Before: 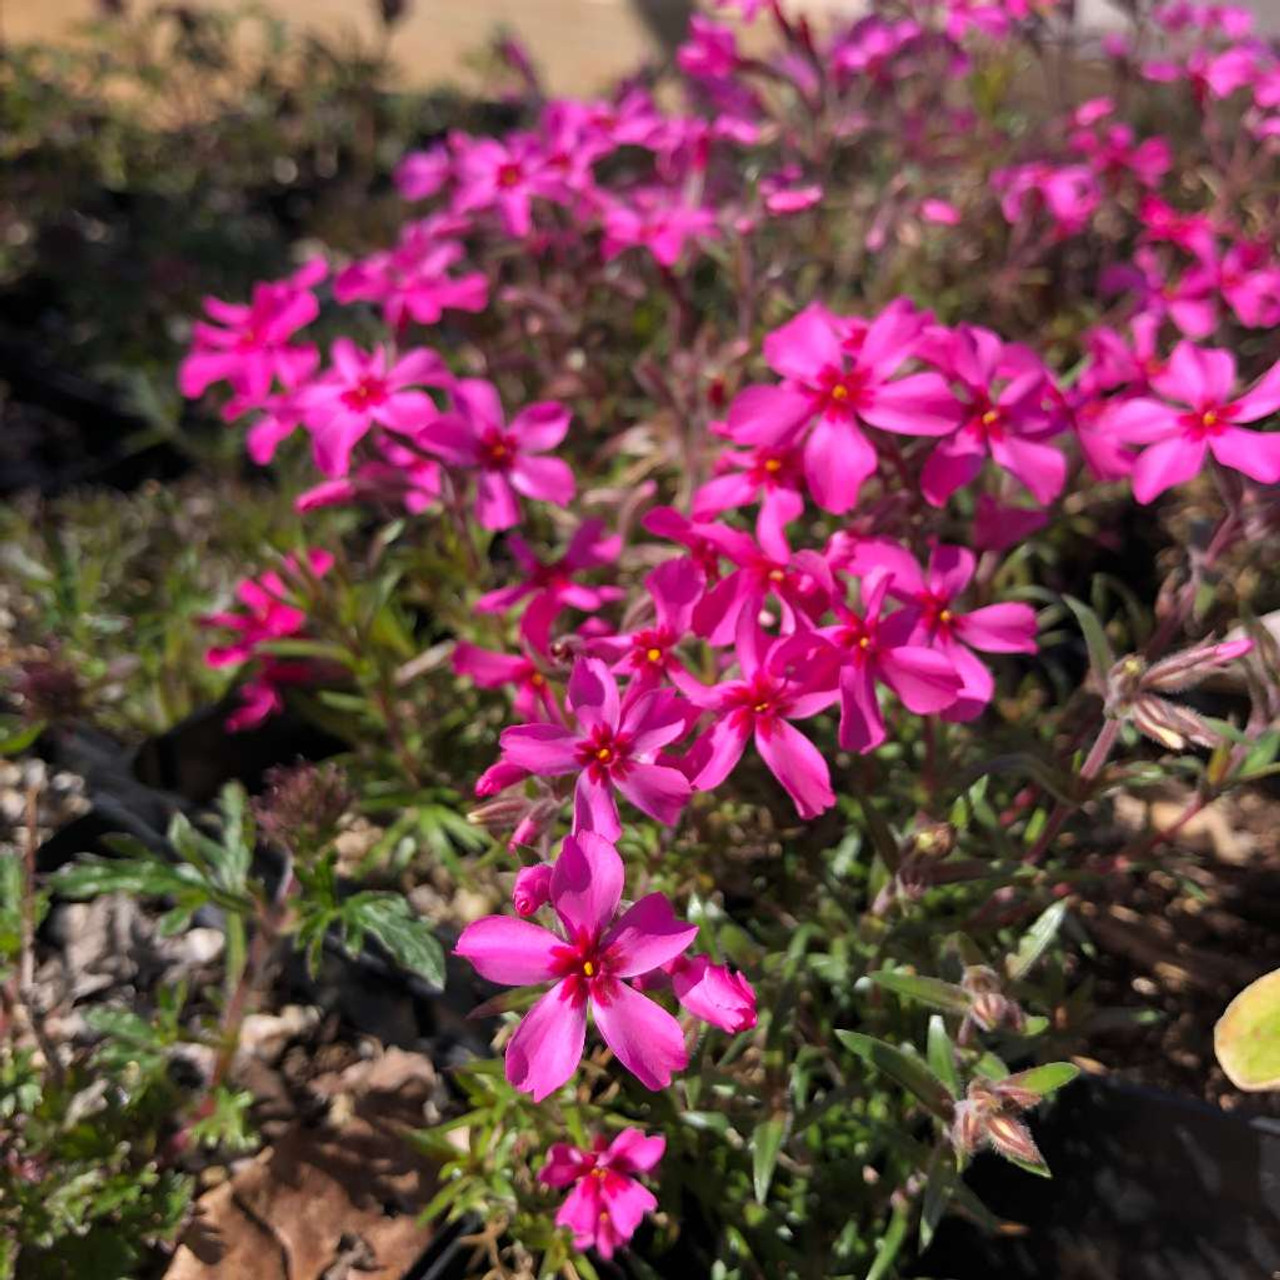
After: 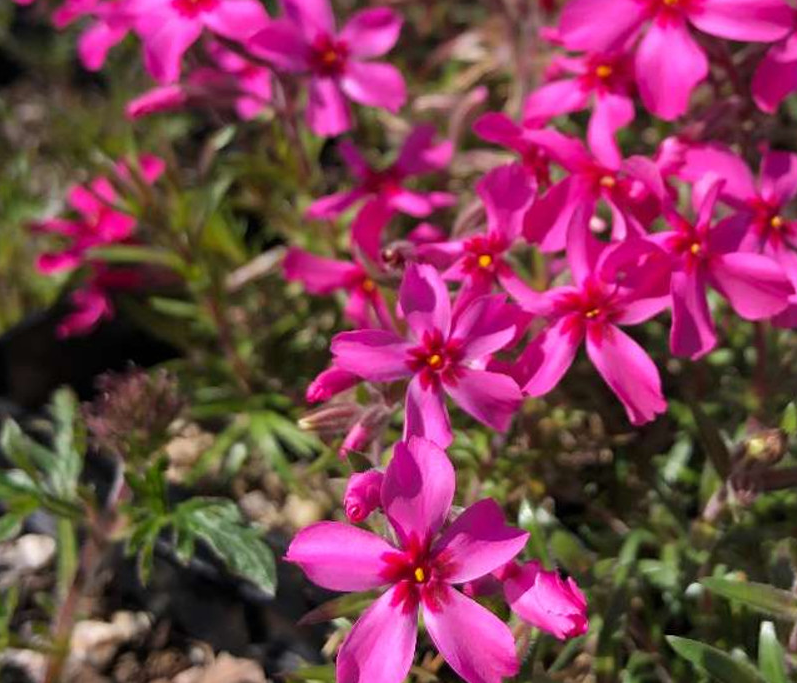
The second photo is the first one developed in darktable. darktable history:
crop: left 13.255%, top 30.857%, right 24.43%, bottom 15.741%
